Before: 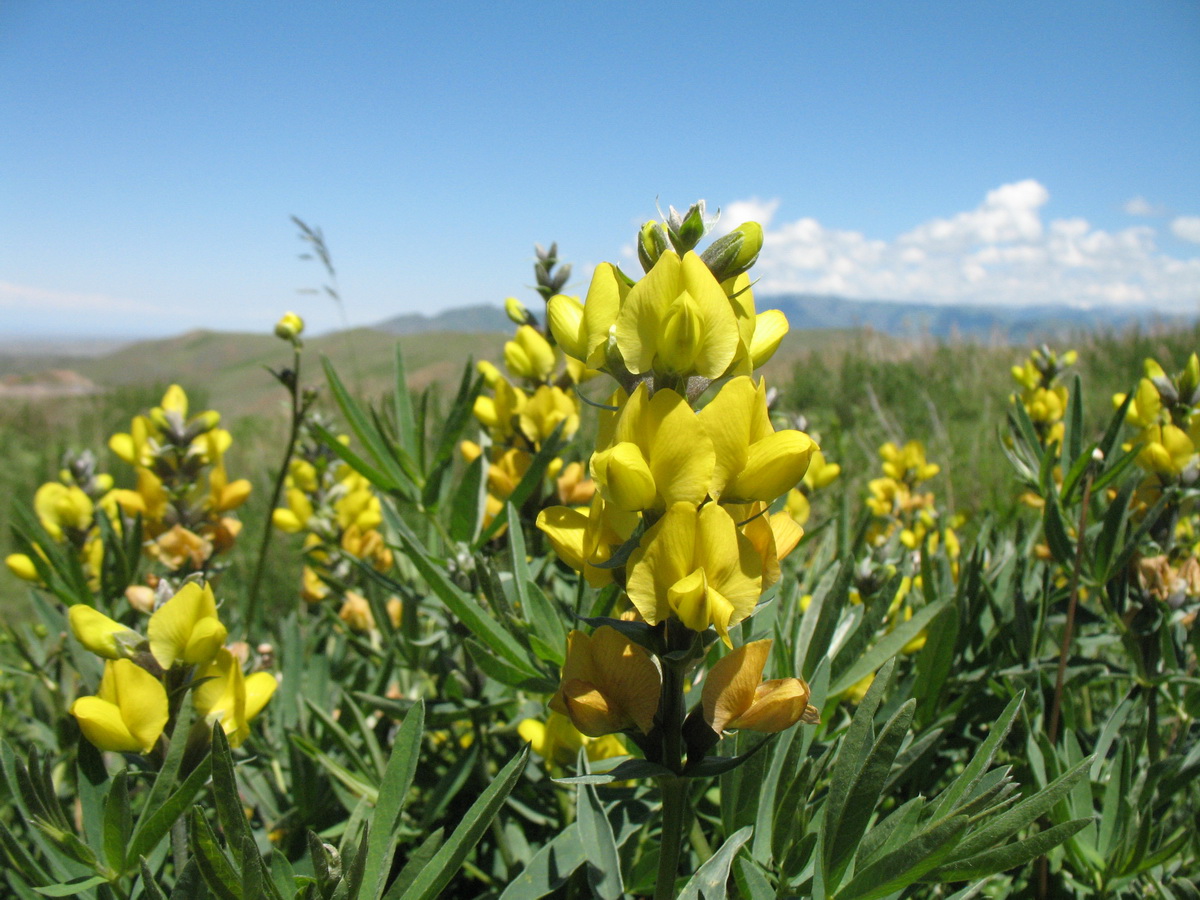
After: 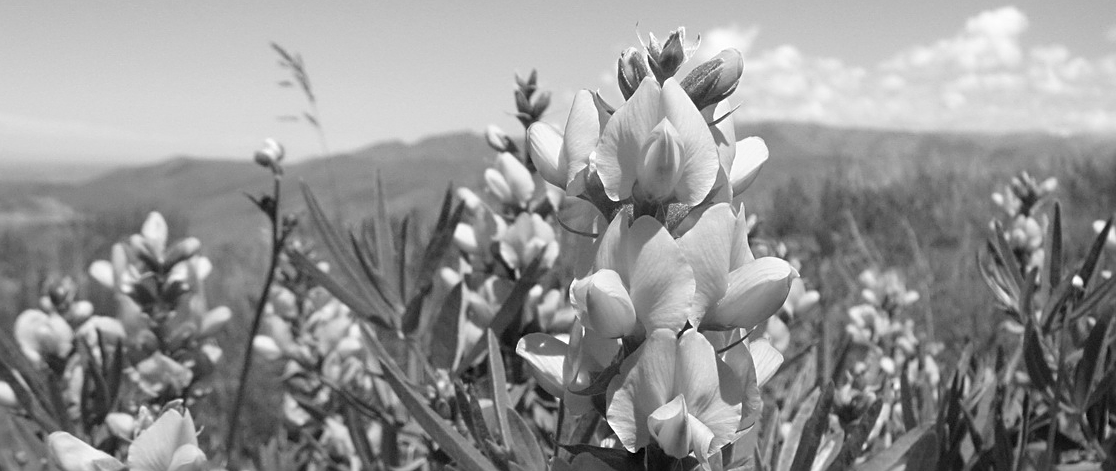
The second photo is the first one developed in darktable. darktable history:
monochrome: on, module defaults
sharpen: on, module defaults
crop: left 1.744%, top 19.225%, right 5.069%, bottom 28.357%
